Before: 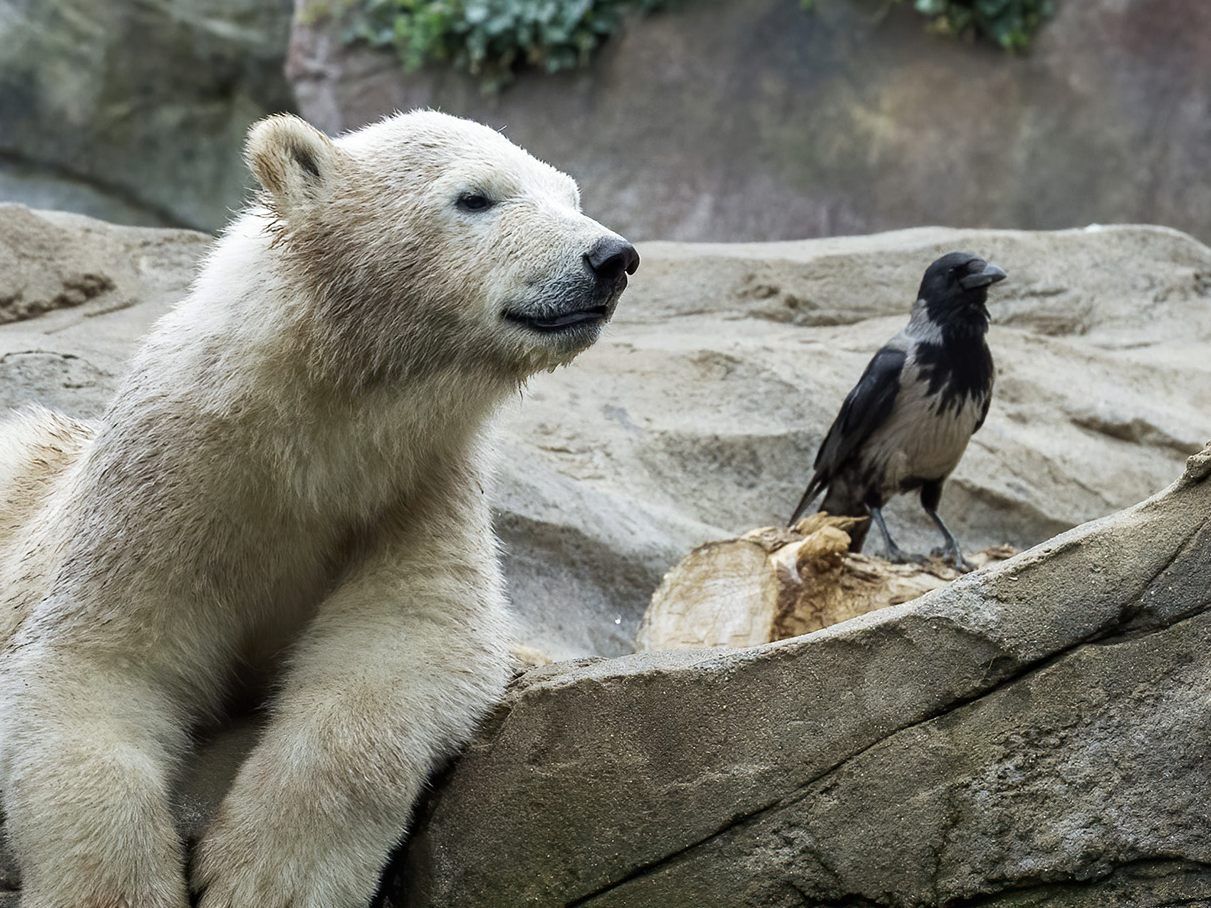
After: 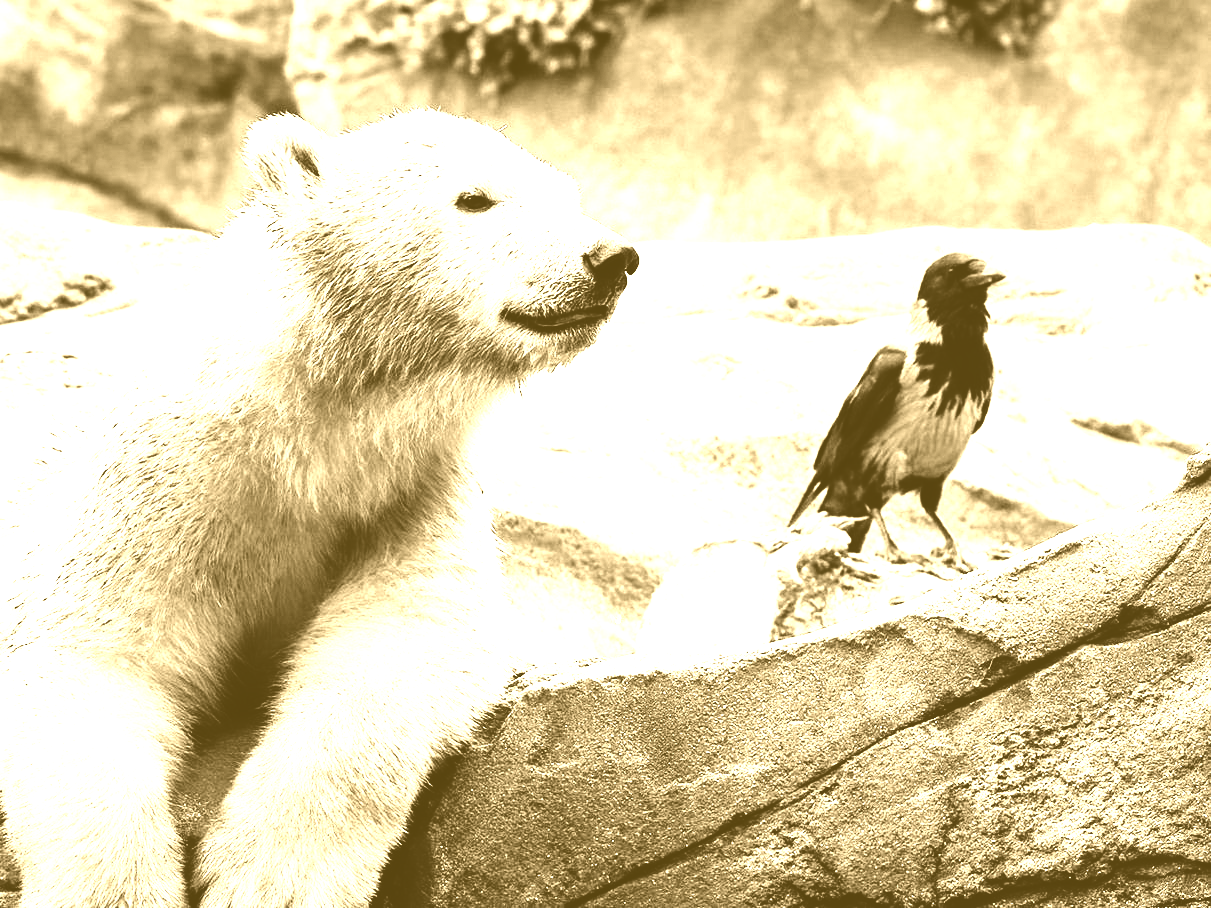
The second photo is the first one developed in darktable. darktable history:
color correction: highlights a* 9.03, highlights b* 8.71, shadows a* 40, shadows b* 40, saturation 0.8
rgb curve: curves: ch0 [(0, 0) (0.21, 0.15) (0.24, 0.21) (0.5, 0.75) (0.75, 0.96) (0.89, 0.99) (1, 1)]; ch1 [(0, 0.02) (0.21, 0.13) (0.25, 0.2) (0.5, 0.67) (0.75, 0.9) (0.89, 0.97) (1, 1)]; ch2 [(0, 0.02) (0.21, 0.13) (0.25, 0.2) (0.5, 0.67) (0.75, 0.9) (0.89, 0.97) (1, 1)], compensate middle gray true
colorize: hue 36°, source mix 100%
